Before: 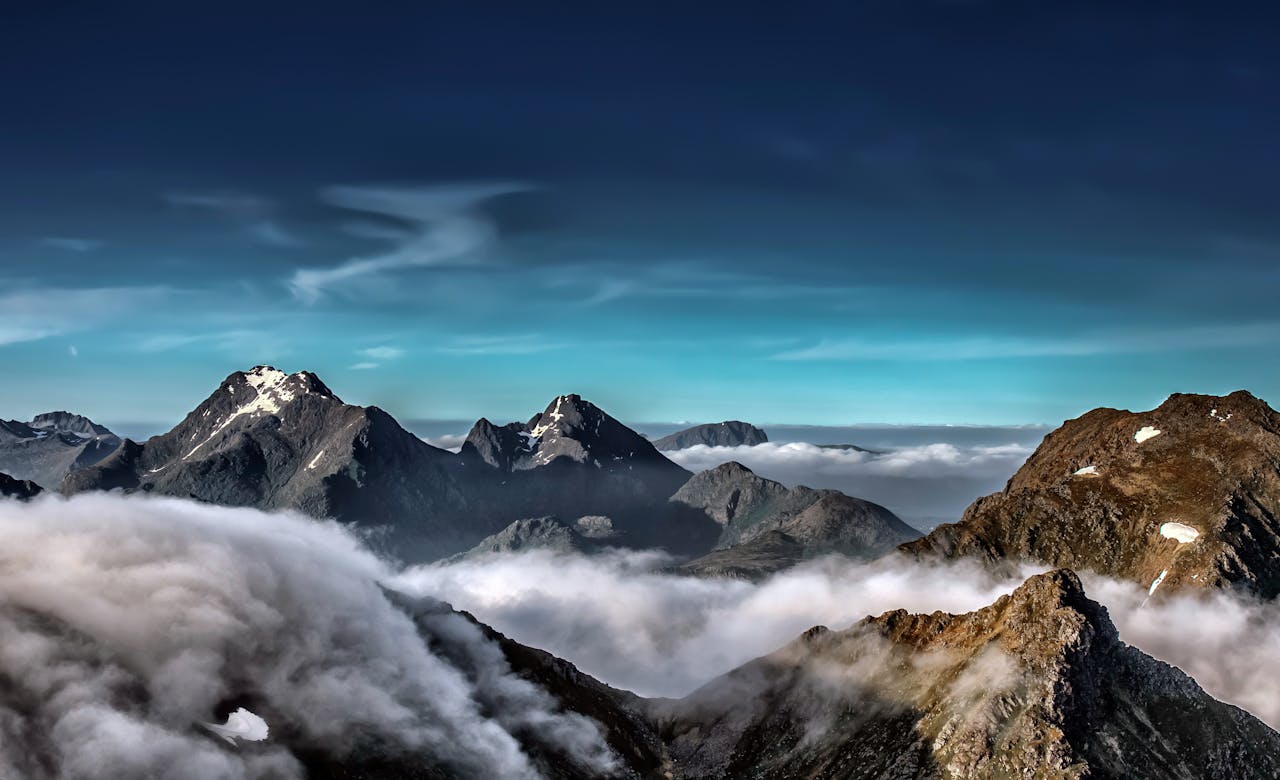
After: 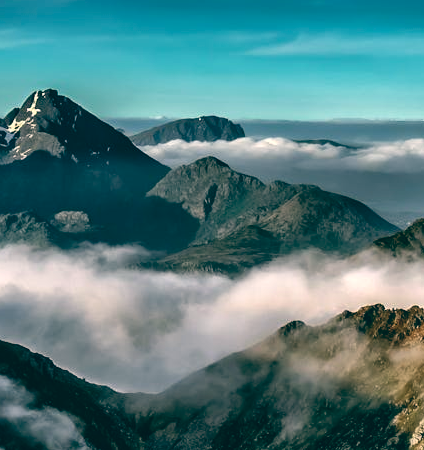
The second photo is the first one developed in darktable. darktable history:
color balance: lift [1.005, 0.99, 1.007, 1.01], gamma [1, 0.979, 1.011, 1.021], gain [0.923, 1.098, 1.025, 0.902], input saturation 90.45%, contrast 7.73%, output saturation 105.91%
contrast brightness saturation: contrast 0.04, saturation 0.16
white balance: emerald 1
crop: left 40.878%, top 39.176%, right 25.993%, bottom 3.081%
